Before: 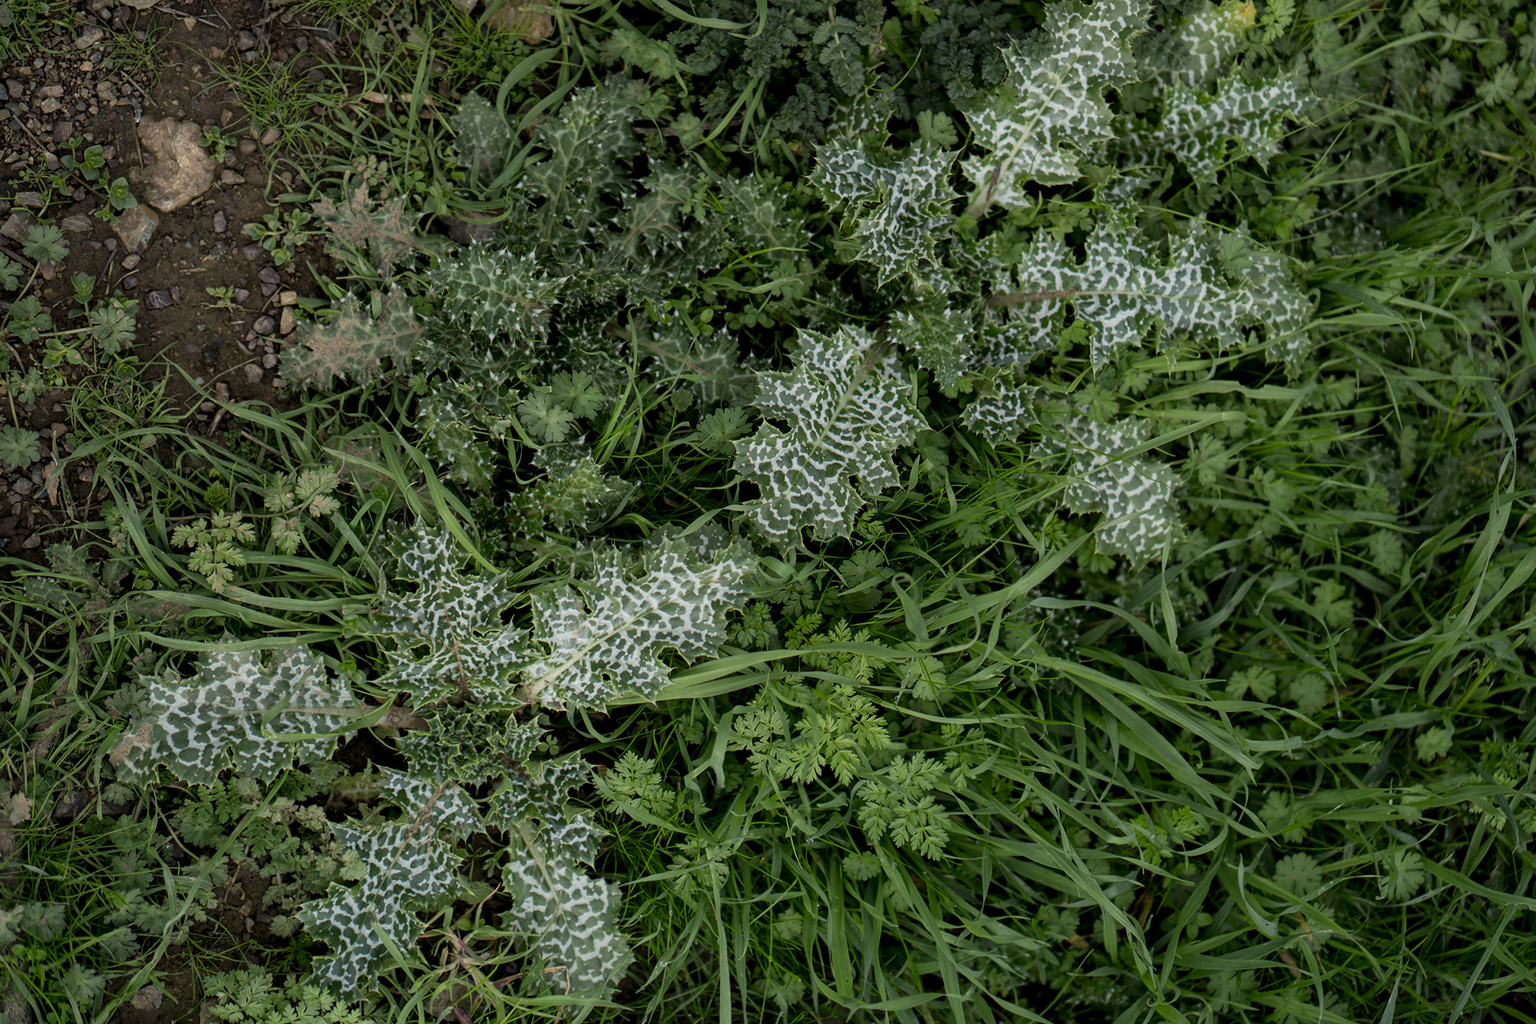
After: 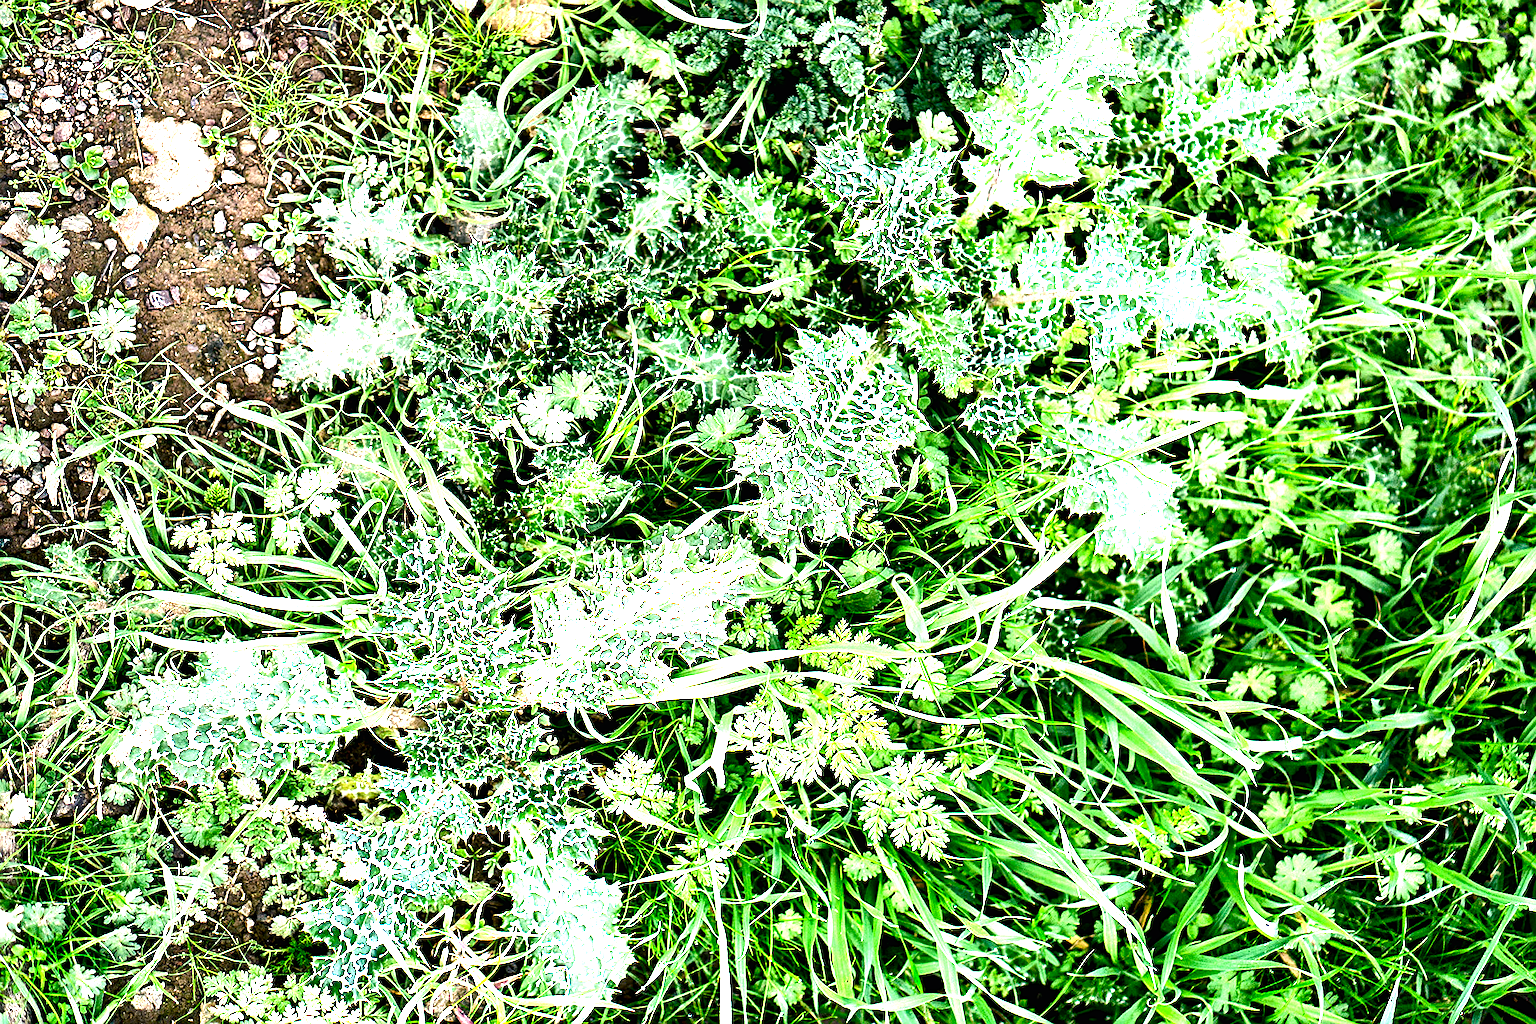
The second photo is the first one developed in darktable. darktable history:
color balance rgb: shadows lift › chroma 4.21%, shadows lift › hue 252.22°, highlights gain › chroma 1.36%, highlights gain › hue 50.24°, perceptual saturation grading › mid-tones 6.33%, perceptual saturation grading › shadows 72.44%, perceptual brilliance grading › highlights 11.59%, contrast 5.05%
sharpen: amount 0.55
exposure: black level correction 0, exposure 0.9 EV, compensate exposure bias true, compensate highlight preservation false
tone equalizer: -8 EV -0.75 EV, -7 EV -0.7 EV, -6 EV -0.6 EV, -5 EV -0.4 EV, -3 EV 0.4 EV, -2 EV 0.6 EV, -1 EV 0.7 EV, +0 EV 0.75 EV, edges refinement/feathering 500, mask exposure compensation -1.57 EV, preserve details no
color correction: highlights a* -0.772, highlights b* -8.92
